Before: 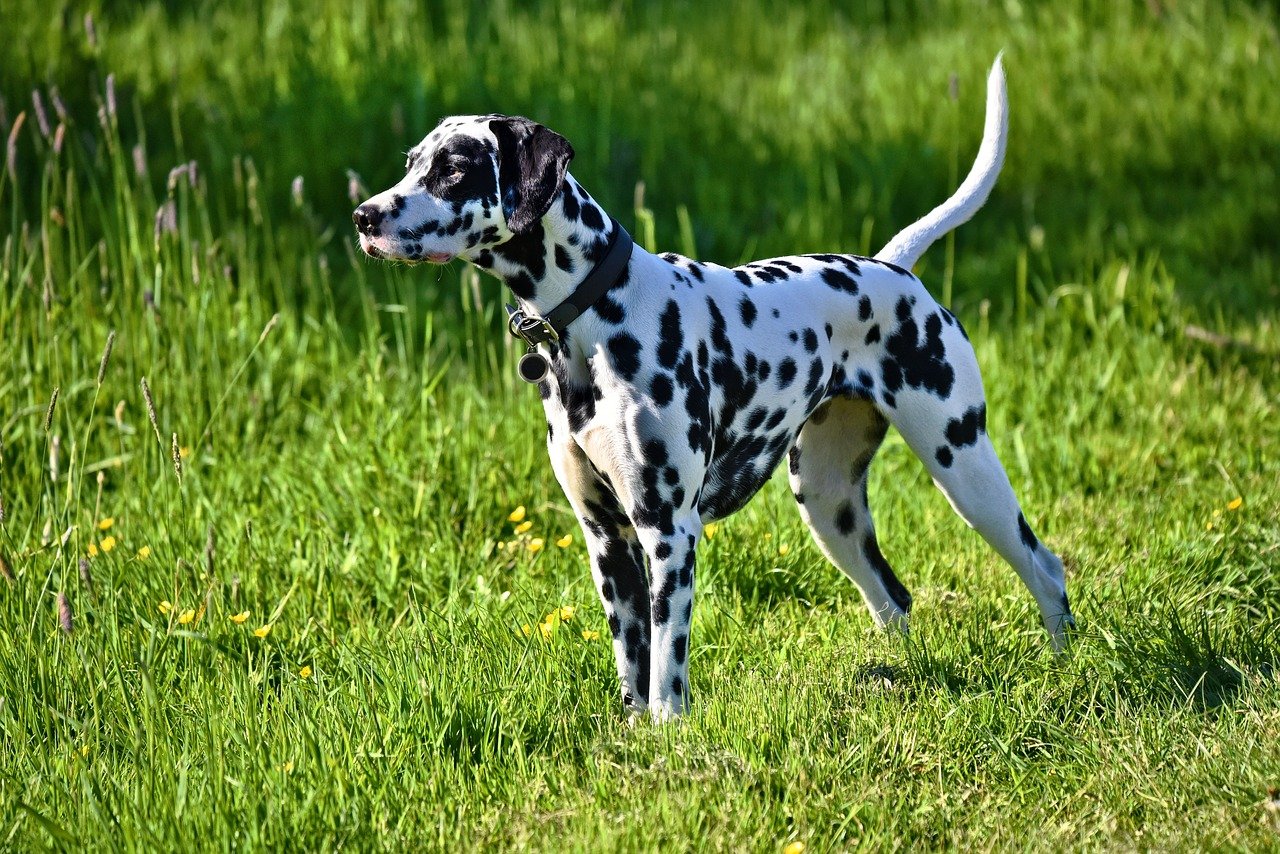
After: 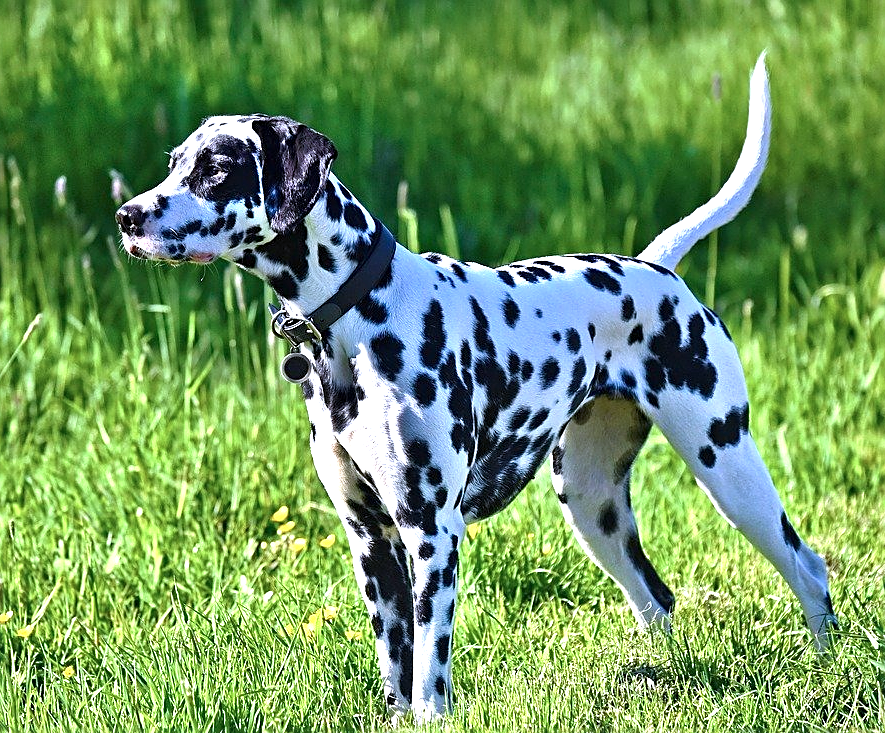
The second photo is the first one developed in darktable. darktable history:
exposure: black level correction 0, exposure 0.694 EV, compensate exposure bias true, compensate highlight preservation false
crop: left 18.578%, right 12.257%, bottom 14.153%
sharpen: on, module defaults
color calibration: illuminant custom, x 0.373, y 0.389, temperature 4251.53 K
